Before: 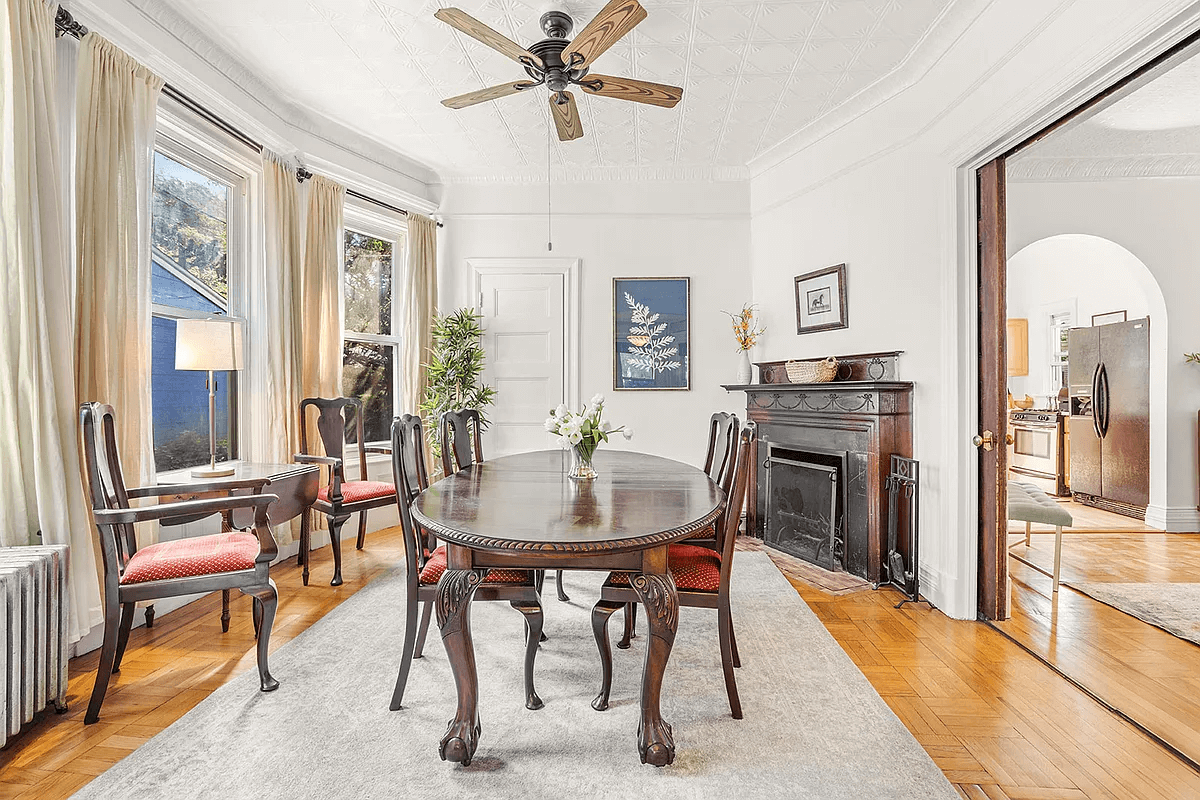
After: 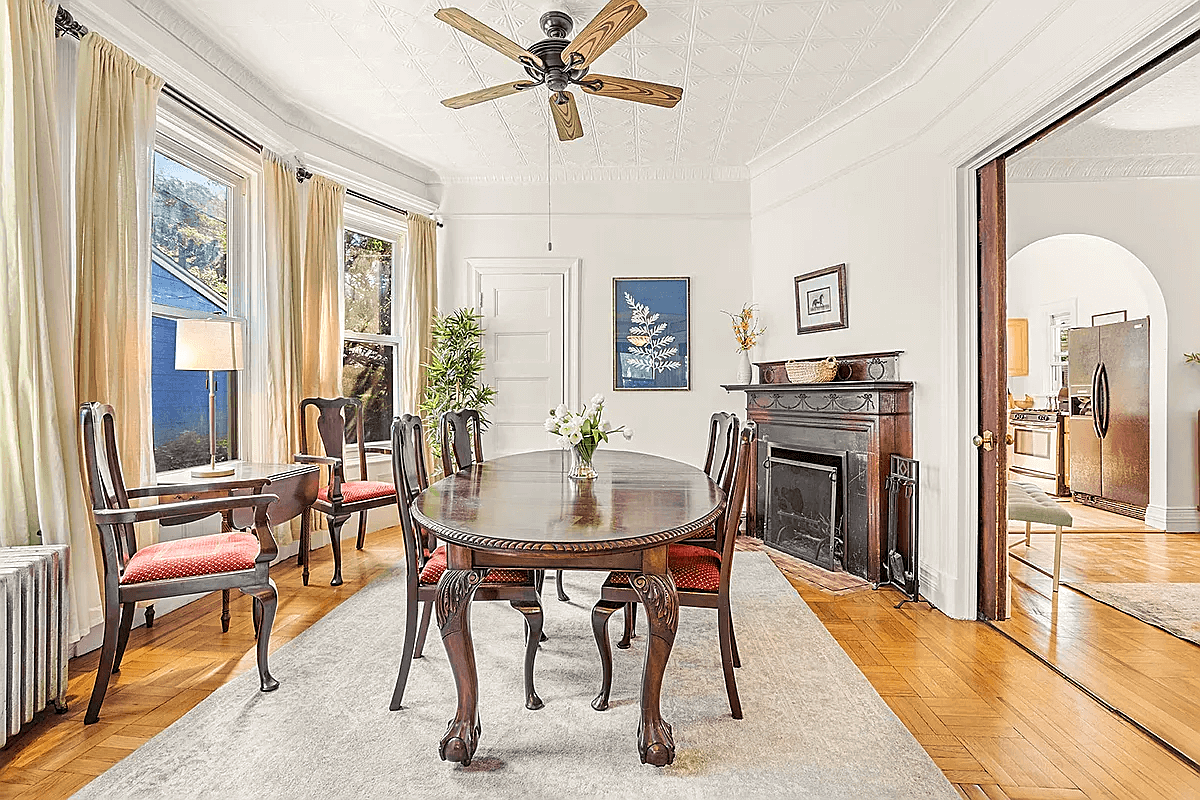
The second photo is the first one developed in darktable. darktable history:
velvia: strength 44.93%
sharpen: amount 0.494
